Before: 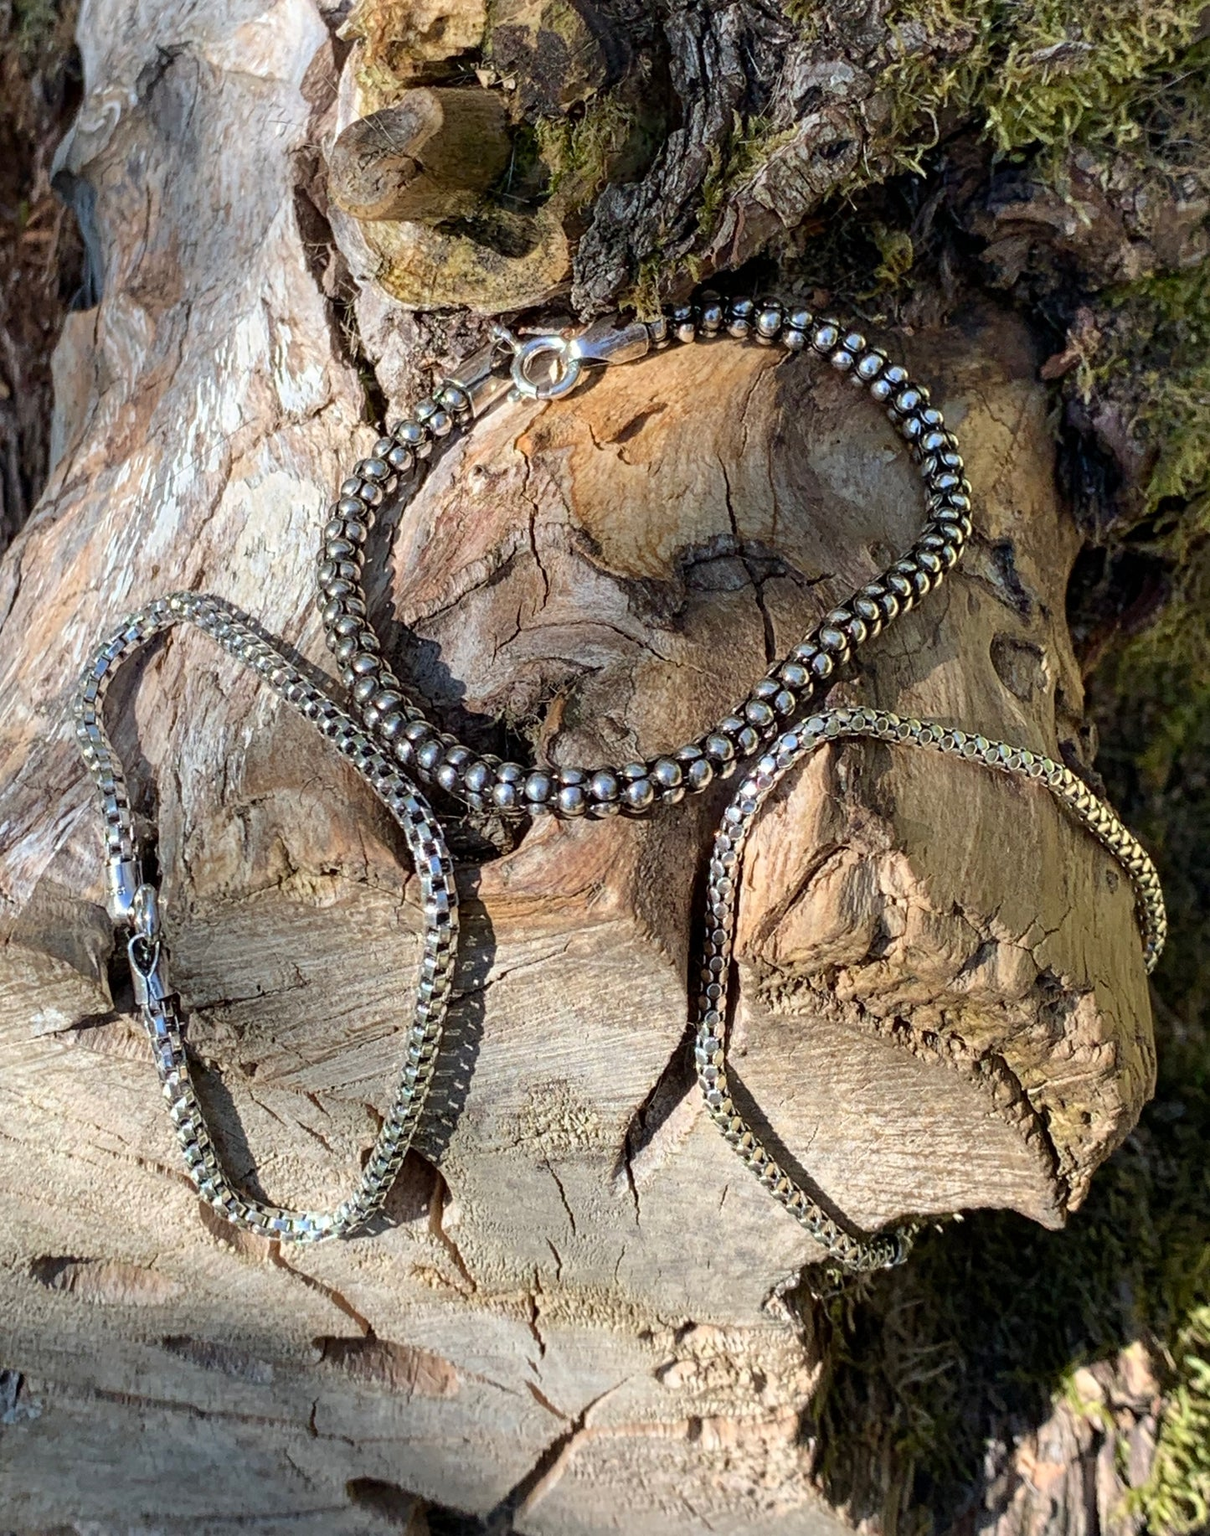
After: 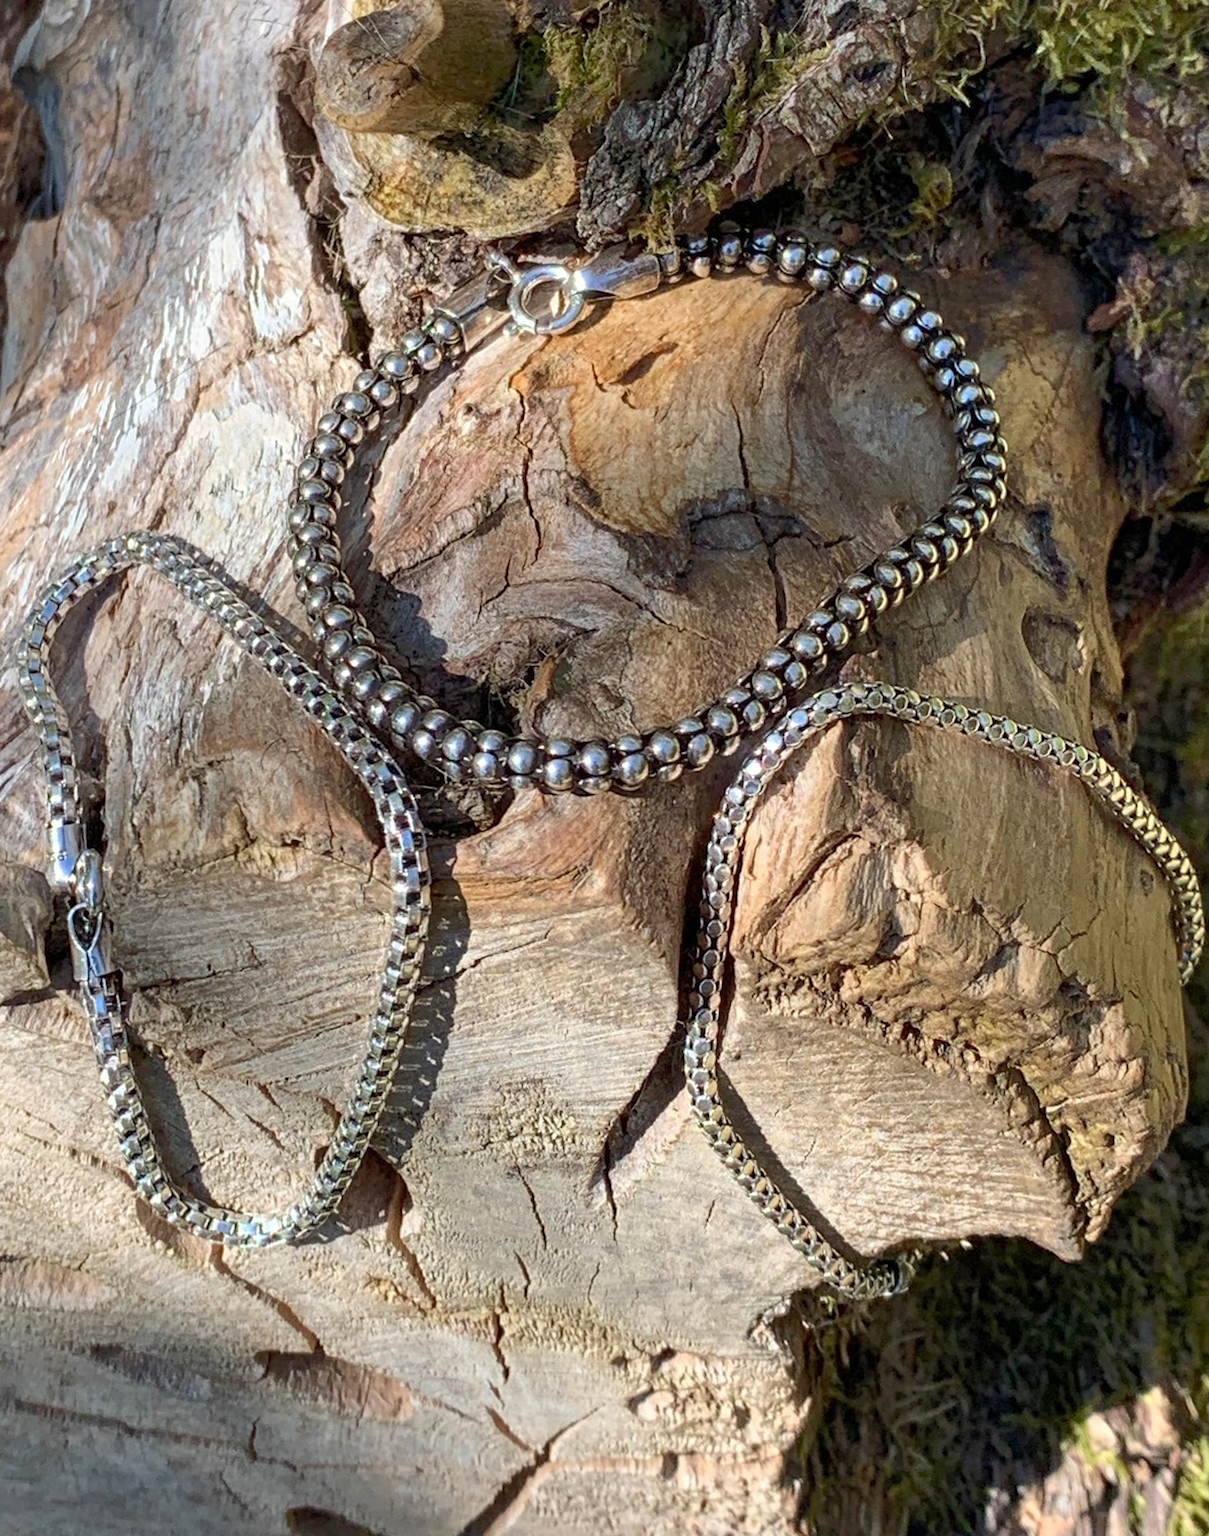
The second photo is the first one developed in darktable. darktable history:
crop and rotate: angle -1.96°, left 3.097%, top 4.154%, right 1.586%, bottom 0.529%
rgb curve: curves: ch0 [(0, 0) (0.093, 0.159) (0.241, 0.265) (0.414, 0.42) (1, 1)], compensate middle gray true, preserve colors basic power
